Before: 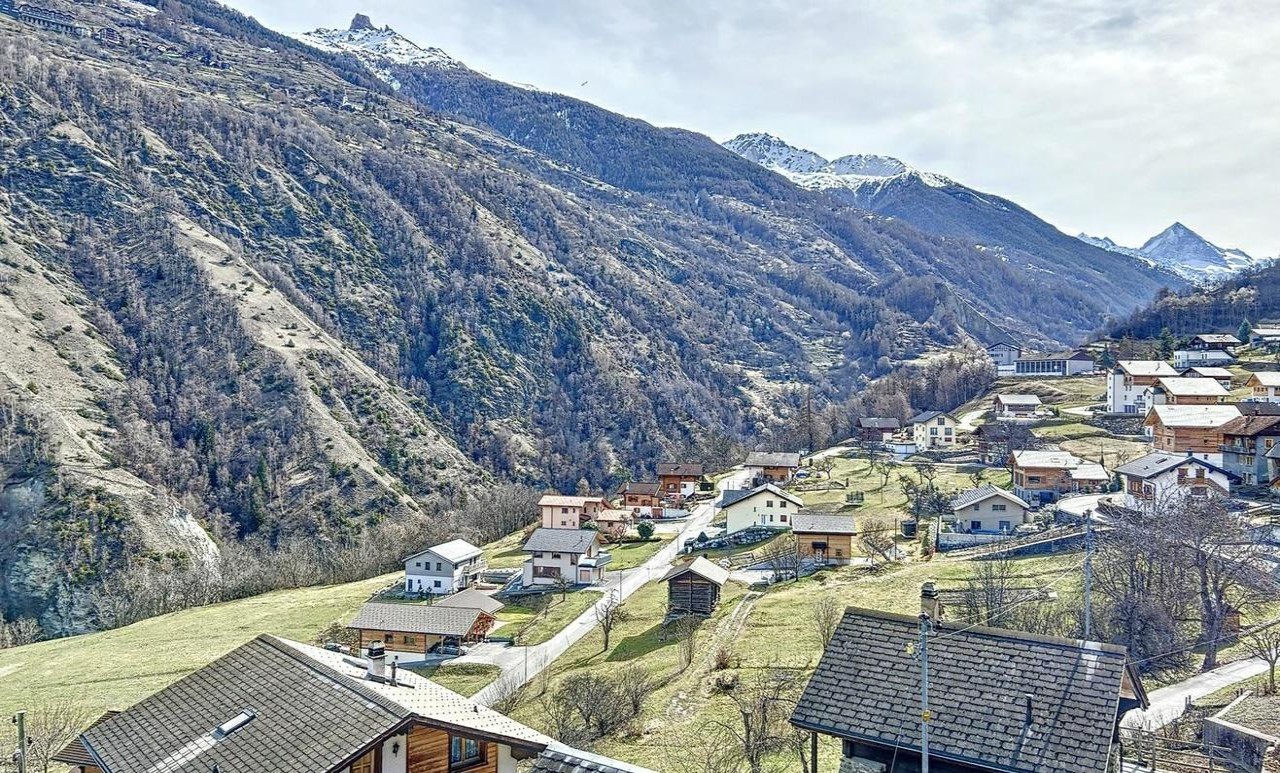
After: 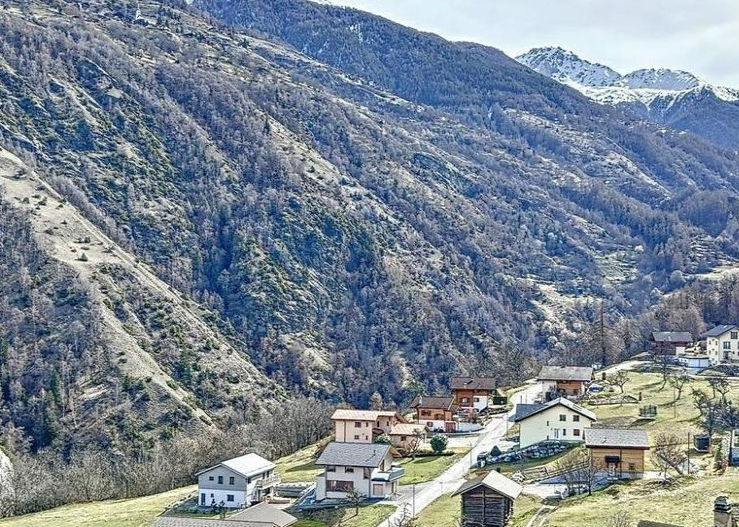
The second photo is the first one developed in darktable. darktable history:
crop: left 16.202%, top 11.208%, right 26.045%, bottom 20.557%
white balance: emerald 1
